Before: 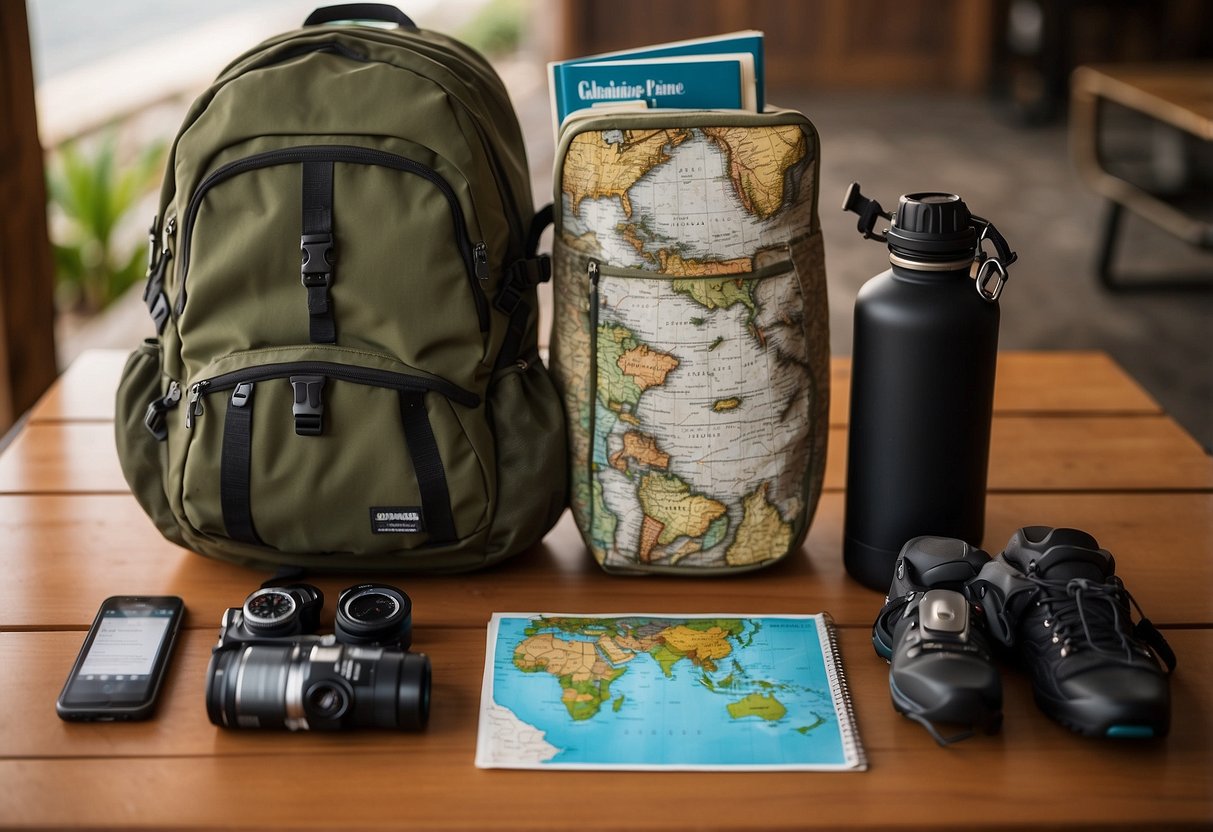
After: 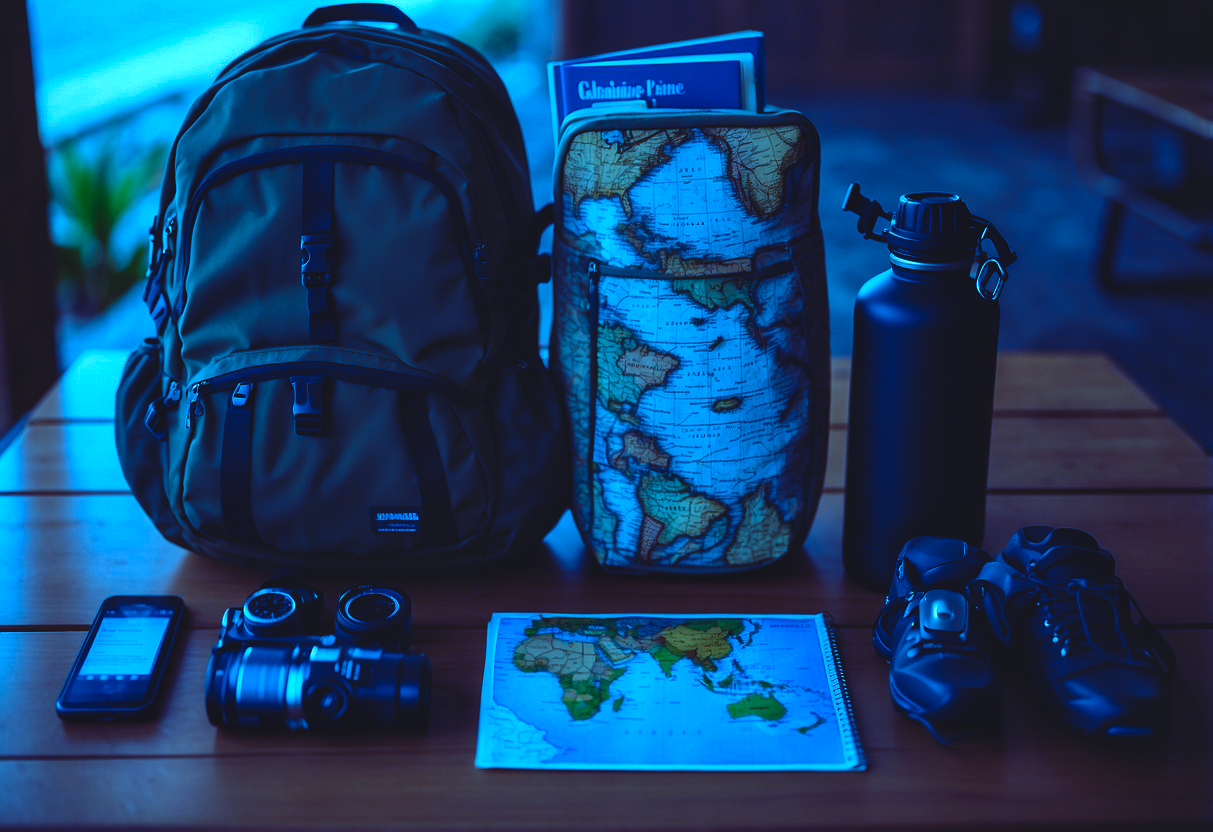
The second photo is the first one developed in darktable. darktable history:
contrast brightness saturation: brightness -0.25, saturation 0.2
local contrast: mode bilateral grid, contrast 20, coarseness 50, detail 120%, midtone range 0.2
rgb curve: curves: ch0 [(0, 0.186) (0.314, 0.284) (0.576, 0.466) (0.805, 0.691) (0.936, 0.886)]; ch1 [(0, 0.186) (0.314, 0.284) (0.581, 0.534) (0.771, 0.746) (0.936, 0.958)]; ch2 [(0, 0.216) (0.275, 0.39) (1, 1)], mode RGB, independent channels, compensate middle gray true, preserve colors none
white balance: red 0.766, blue 1.537
